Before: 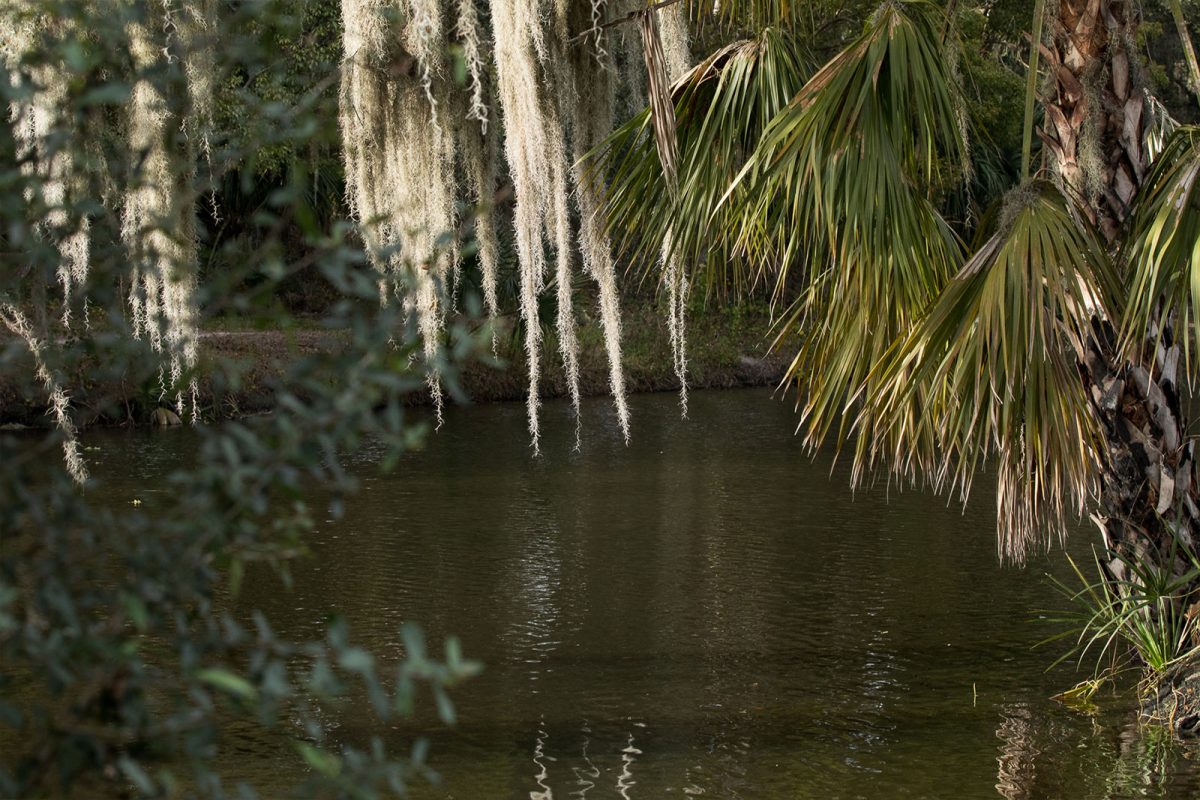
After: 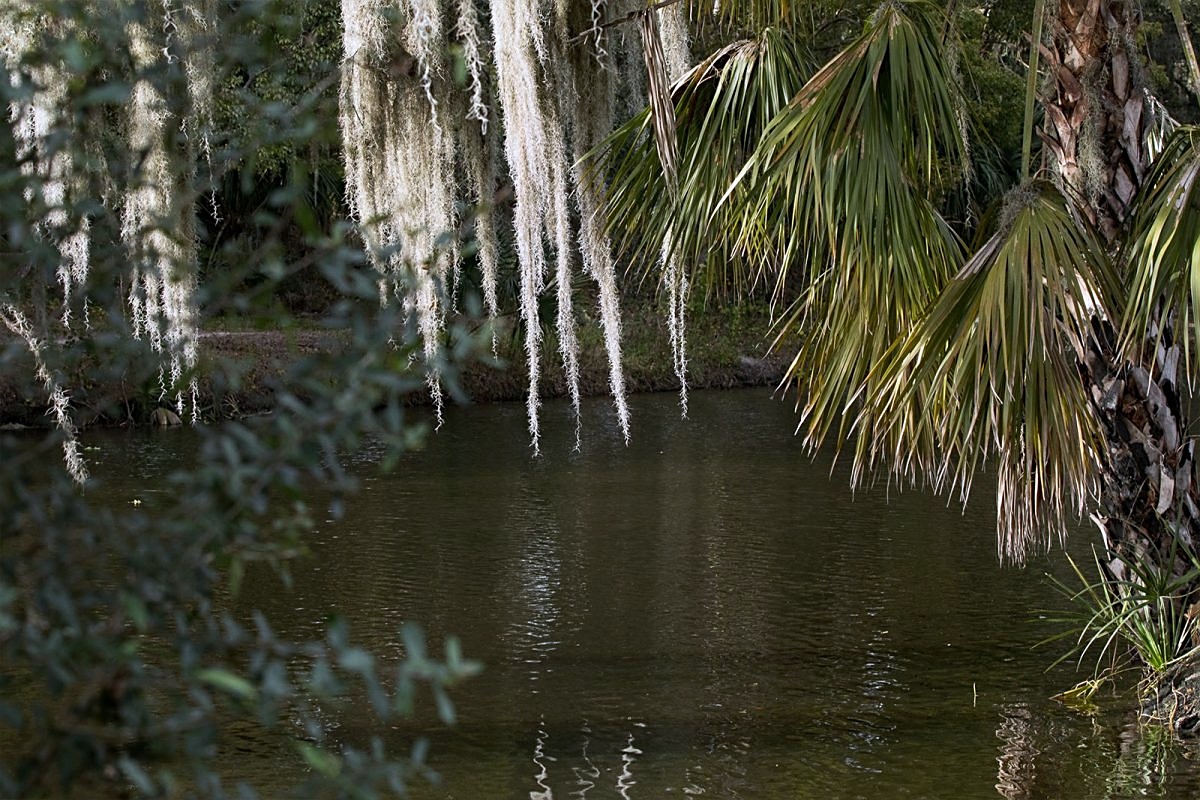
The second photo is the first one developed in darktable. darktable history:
white balance: red 0.967, blue 1.119, emerald 0.756
sharpen: on, module defaults
